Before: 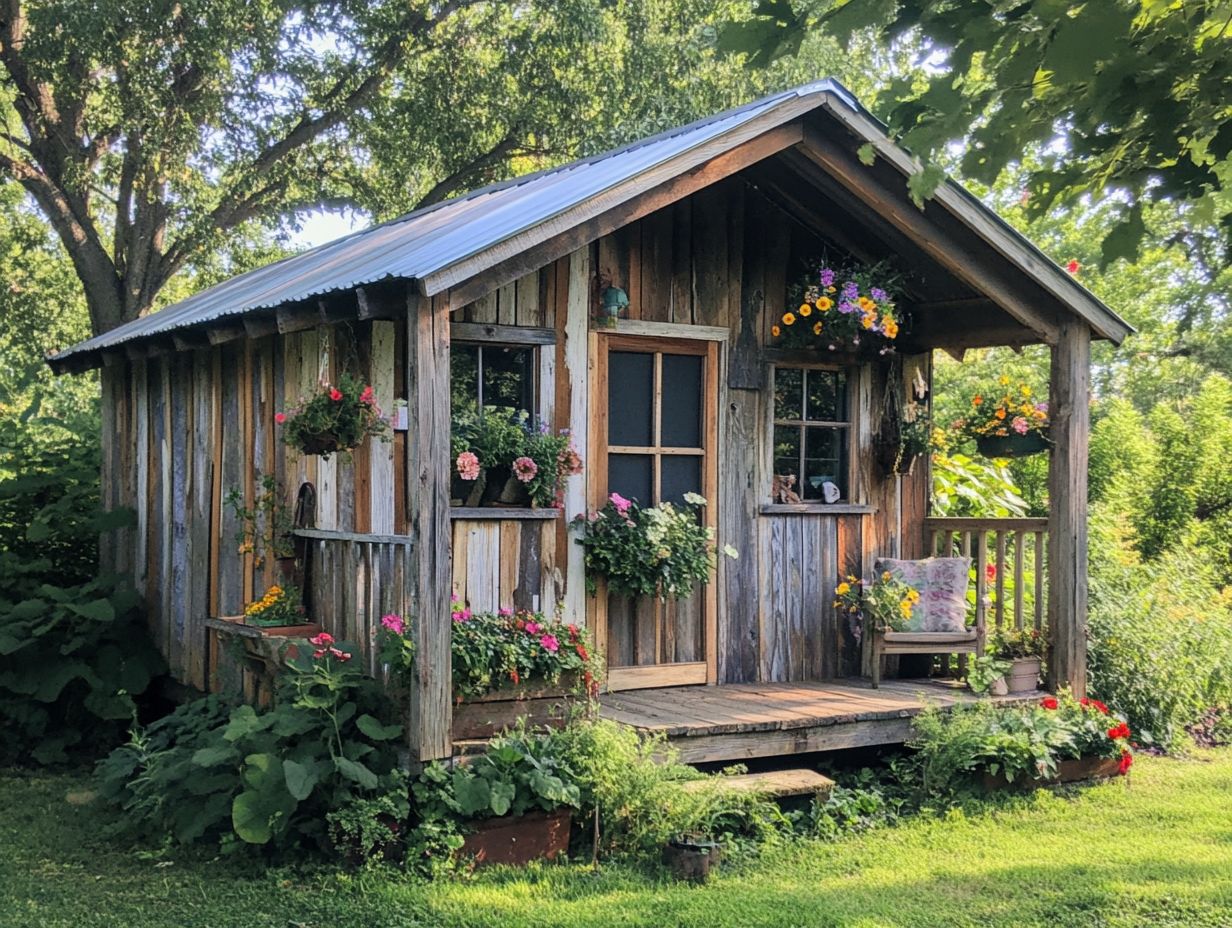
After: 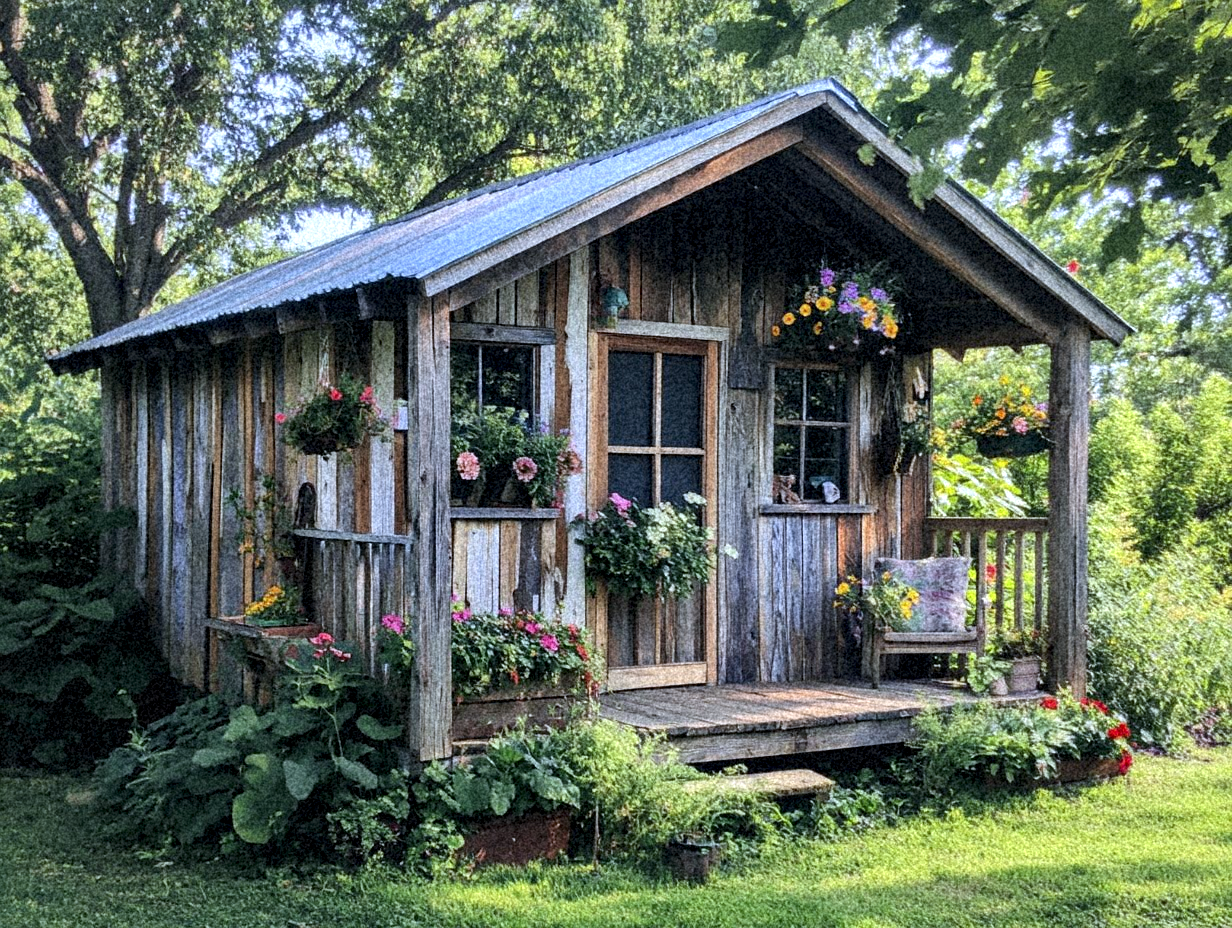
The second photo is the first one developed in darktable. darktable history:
tone equalizer: on, module defaults
white balance: red 0.931, blue 1.11
grain: coarseness 46.9 ISO, strength 50.21%, mid-tones bias 0%
local contrast: mode bilateral grid, contrast 25, coarseness 60, detail 151%, midtone range 0.2
